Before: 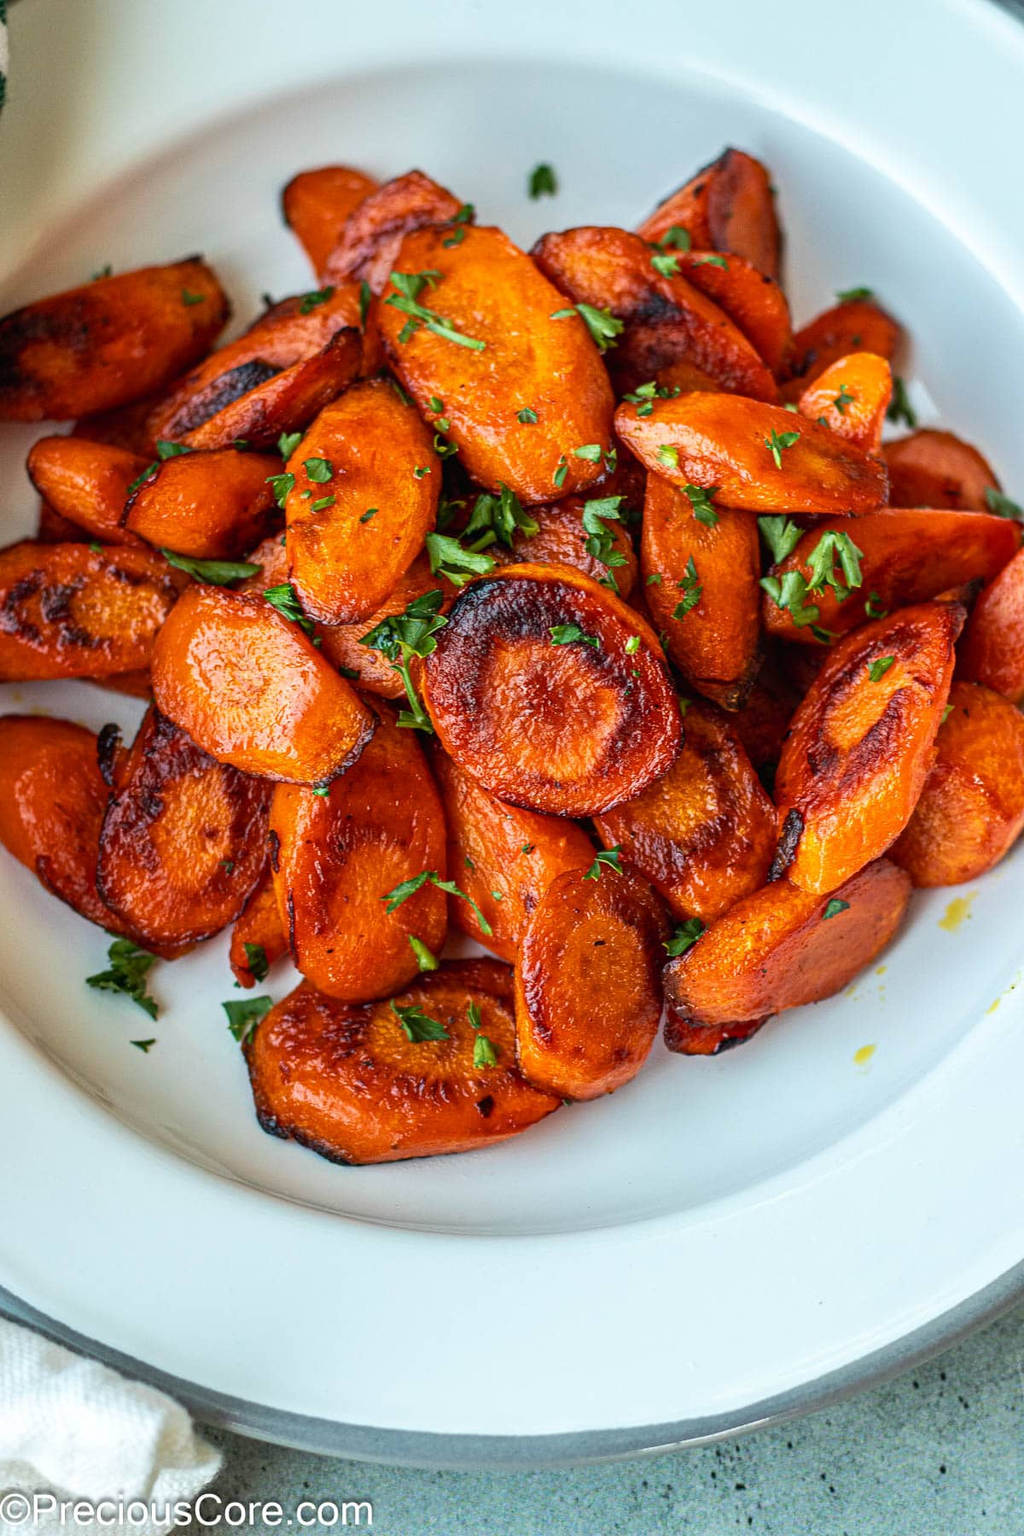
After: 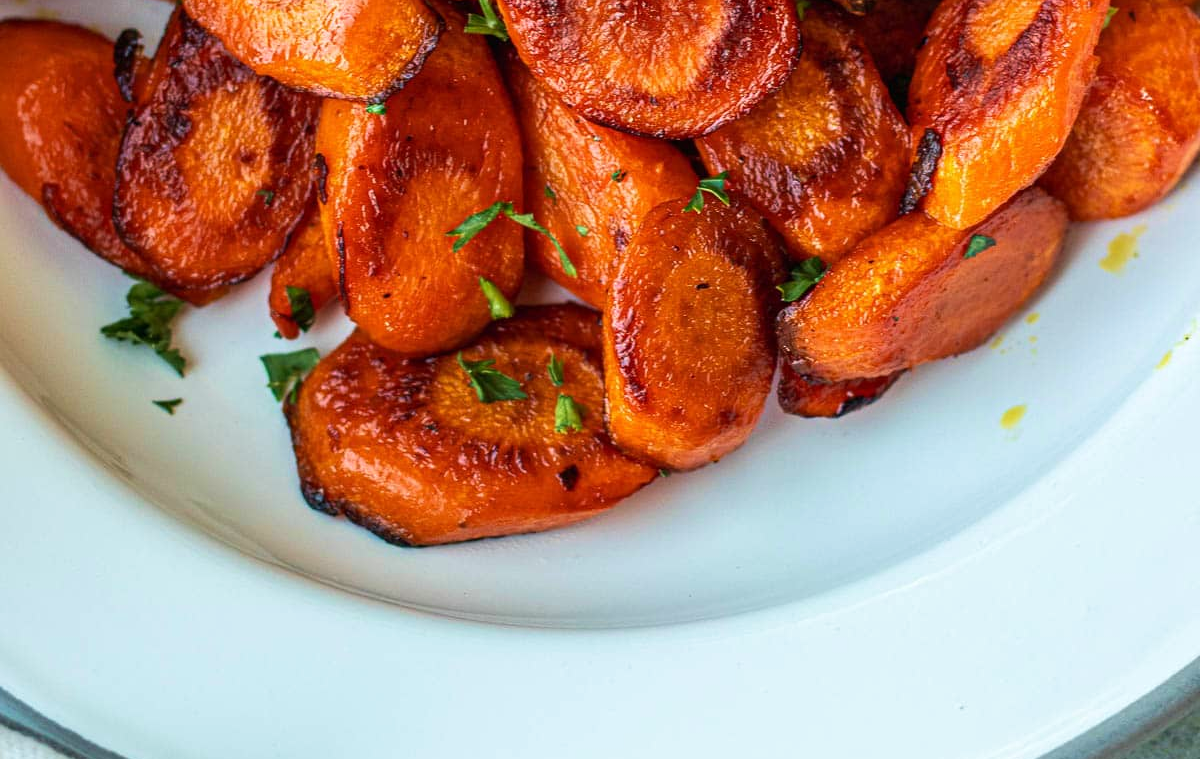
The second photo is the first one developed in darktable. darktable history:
velvia: on, module defaults
crop: top 45.551%, bottom 12.262%
